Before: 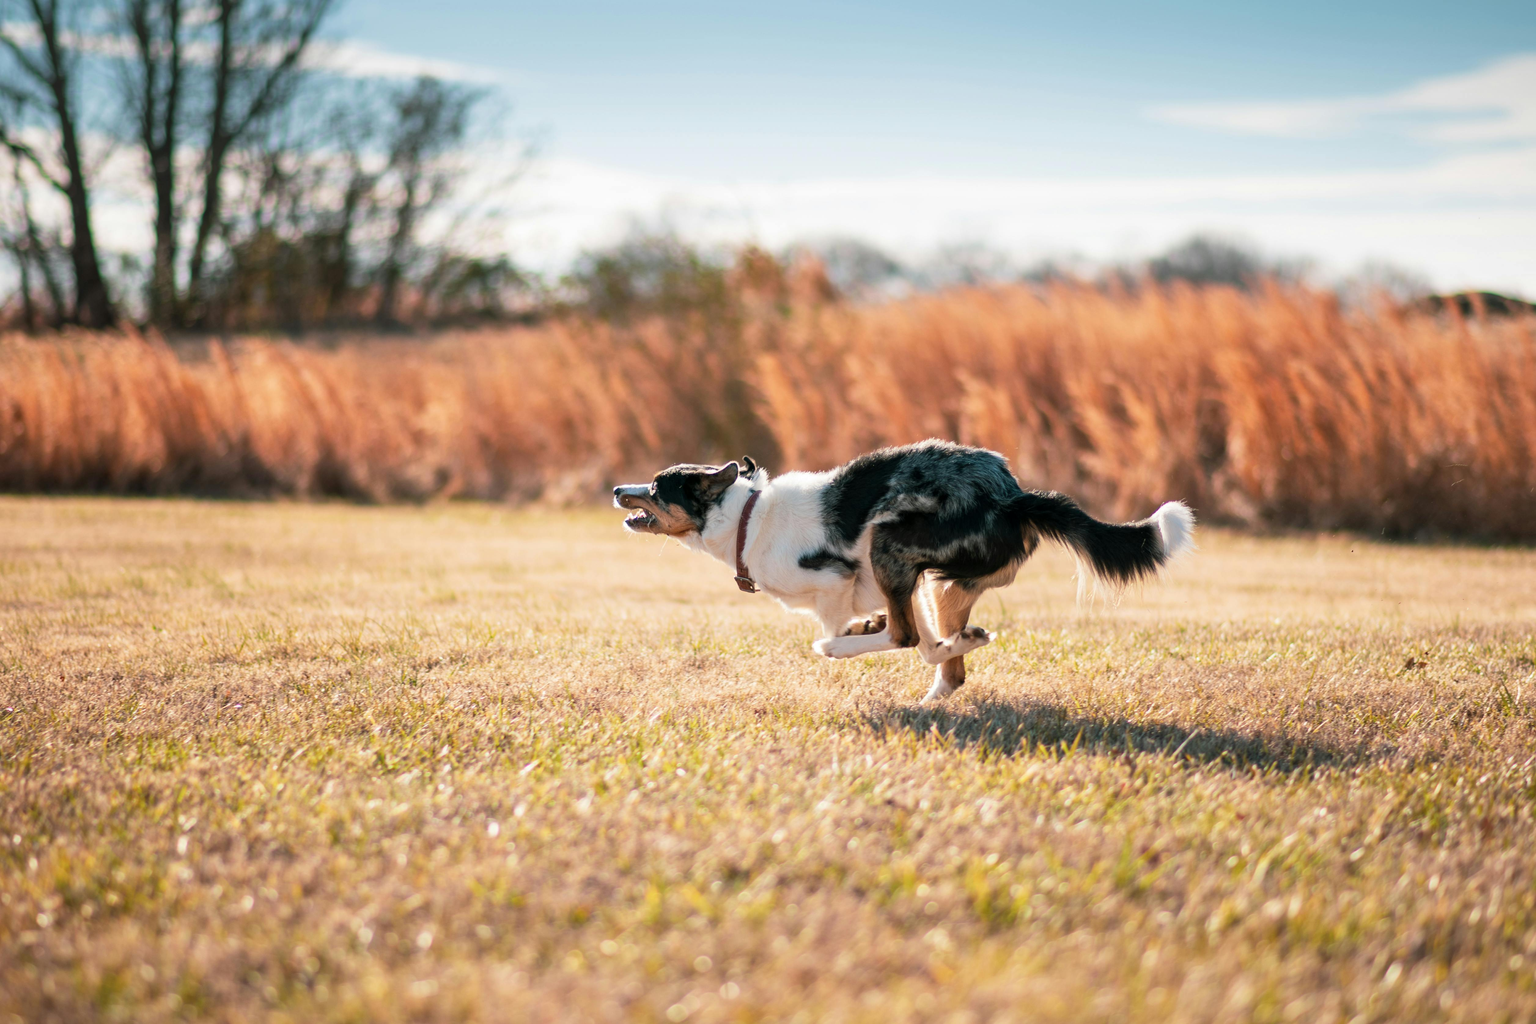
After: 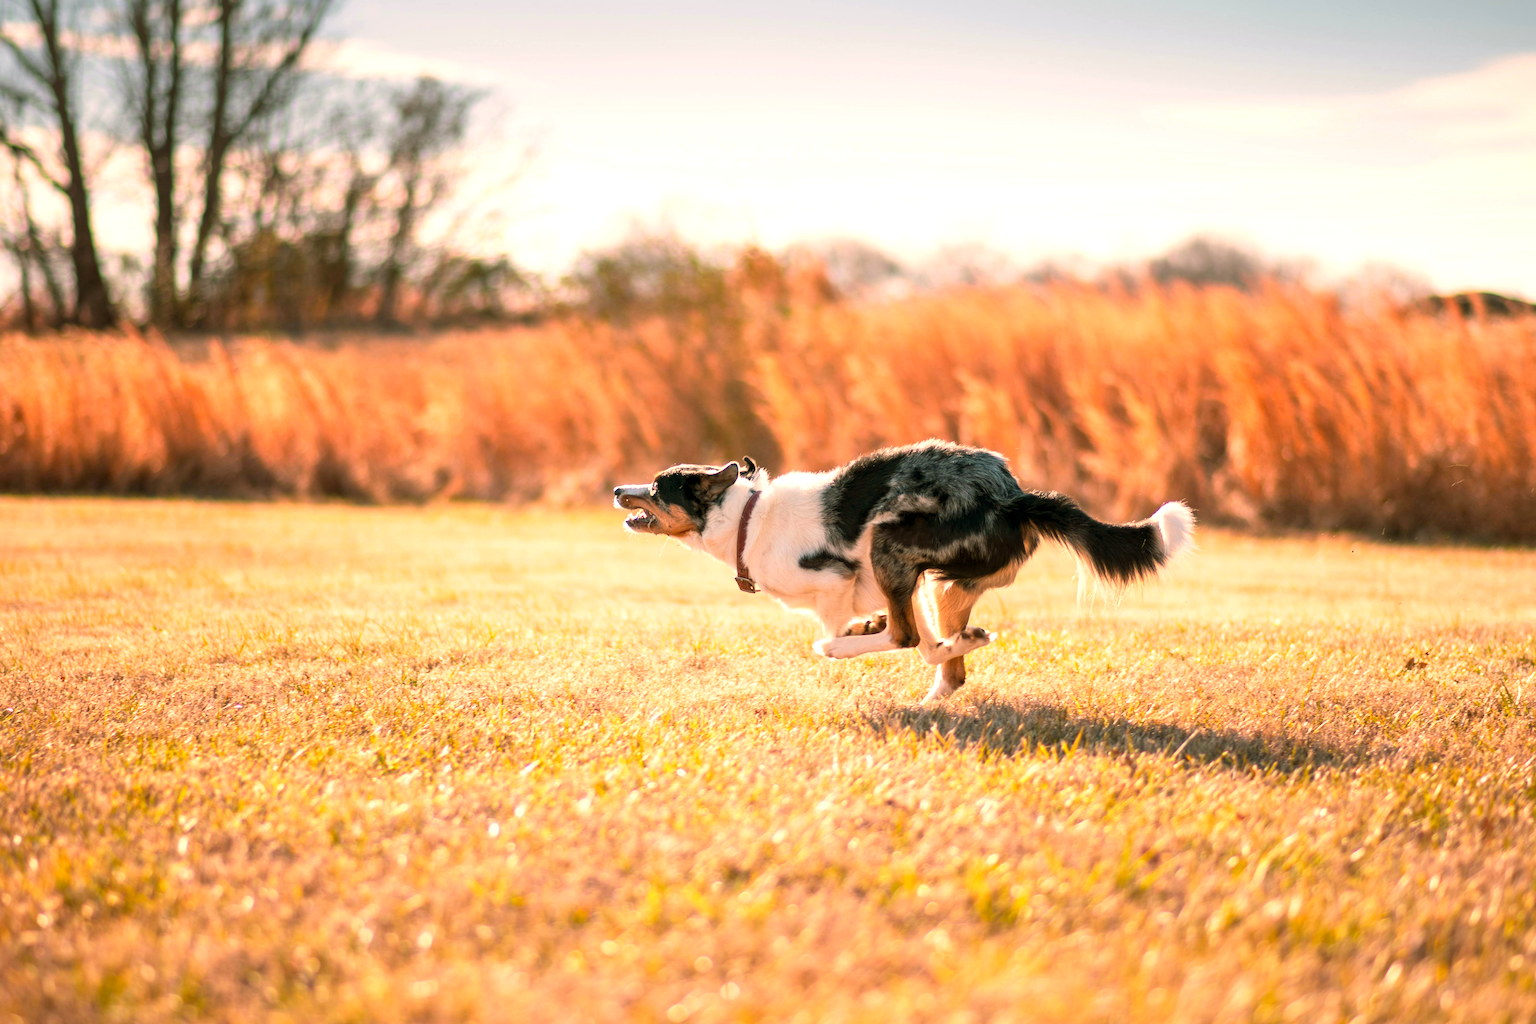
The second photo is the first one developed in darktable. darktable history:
color balance rgb: shadows lift › luminance -5%, shadows lift › chroma 1.1%, shadows lift › hue 219°, power › luminance 10%, power › chroma 2.83%, power › hue 60°, highlights gain › chroma 4.52%, highlights gain › hue 33.33°, saturation formula JzAzBz (2021)
exposure: black level correction 0.001, exposure 0.5 EV, compensate exposure bias true, compensate highlight preservation false
